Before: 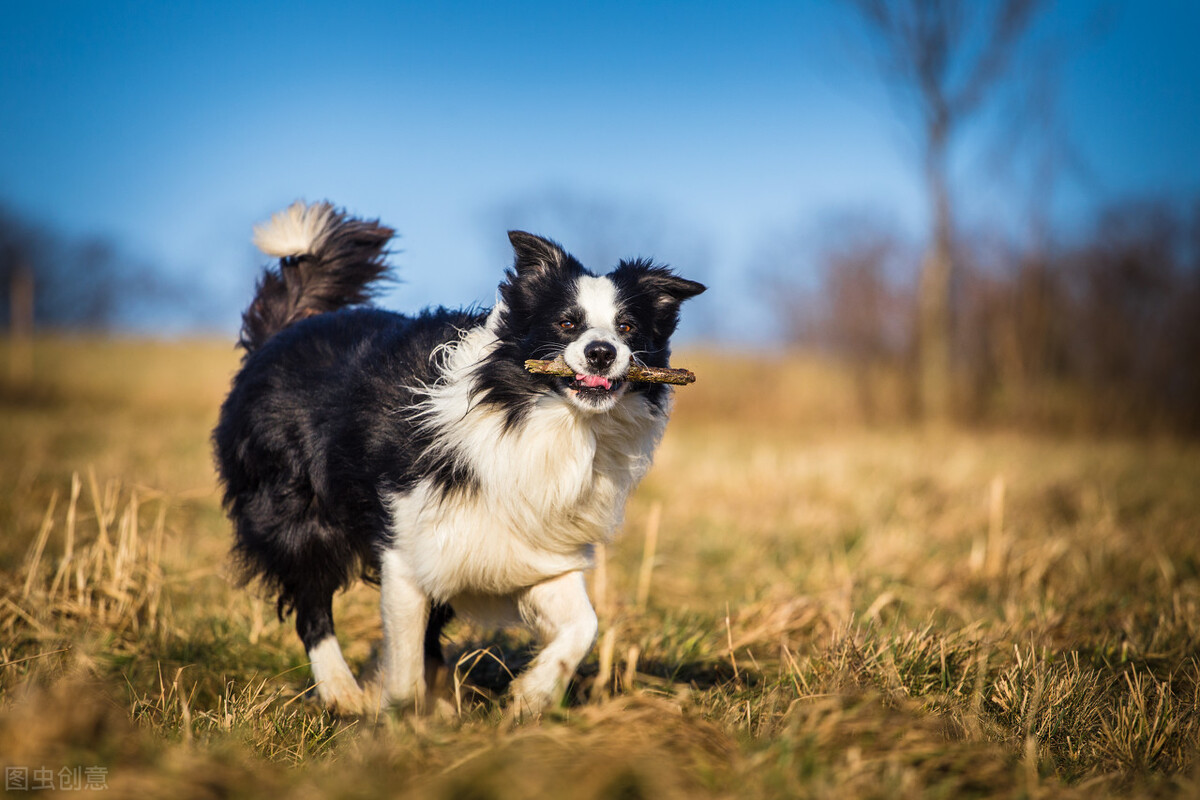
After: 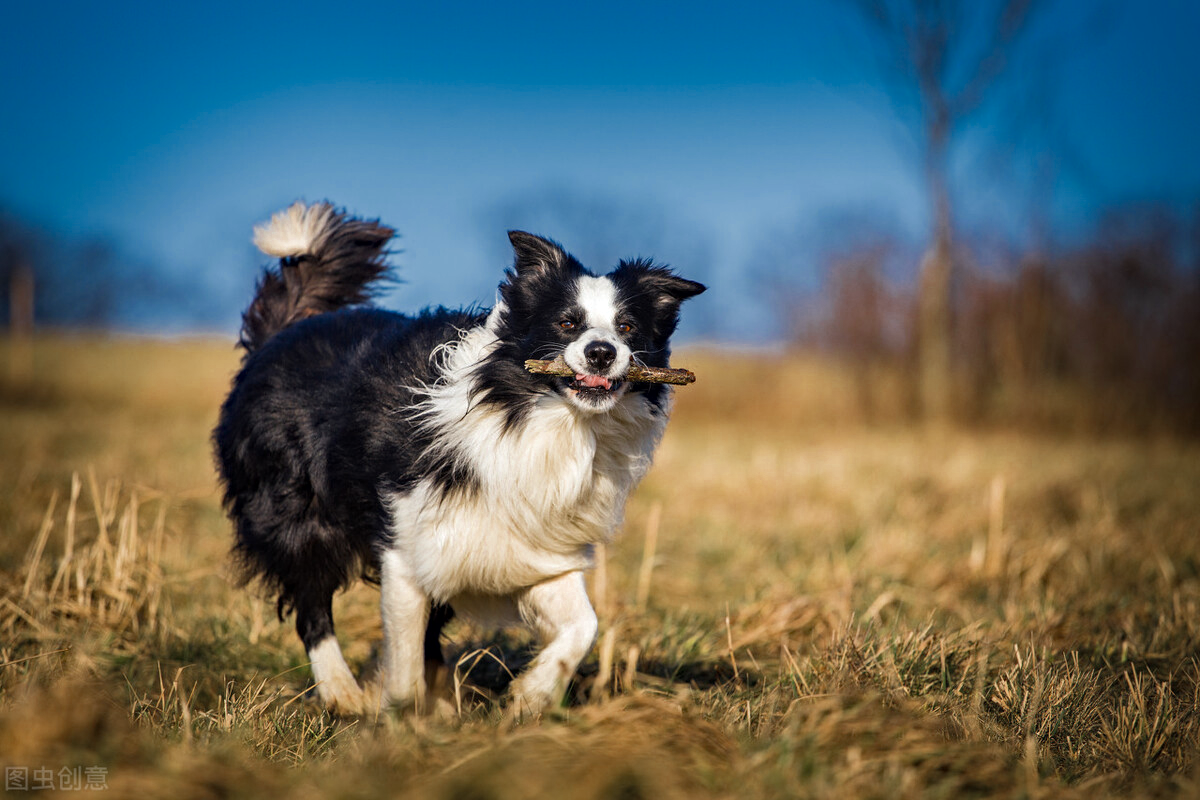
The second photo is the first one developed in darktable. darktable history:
color zones: curves: ch0 [(0, 0.5) (0.125, 0.4) (0.25, 0.5) (0.375, 0.4) (0.5, 0.4) (0.625, 0.35) (0.75, 0.35) (0.875, 0.5)]; ch1 [(0, 0.35) (0.125, 0.45) (0.25, 0.35) (0.375, 0.35) (0.5, 0.35) (0.625, 0.35) (0.75, 0.45) (0.875, 0.35)]; ch2 [(0, 0.6) (0.125, 0.5) (0.25, 0.5) (0.375, 0.6) (0.5, 0.6) (0.625, 0.5) (0.75, 0.5) (0.875, 0.5)]
exposure: exposure 0 EV, compensate highlight preservation false
contrast brightness saturation: saturation 0.1
haze removal: strength 0.29, distance 0.25, compatibility mode true, adaptive false
